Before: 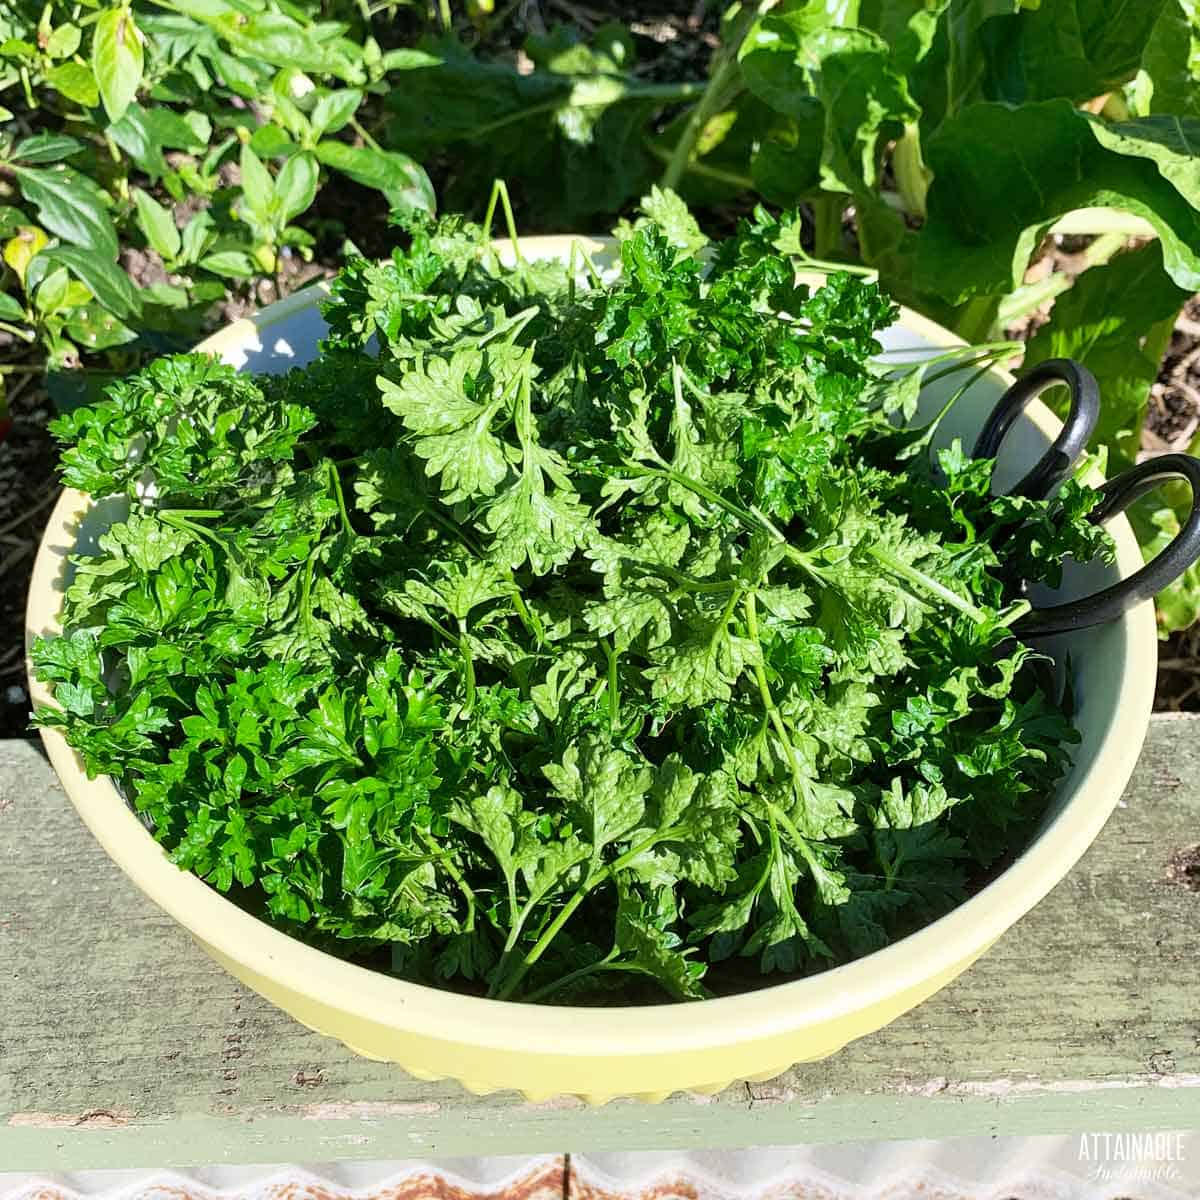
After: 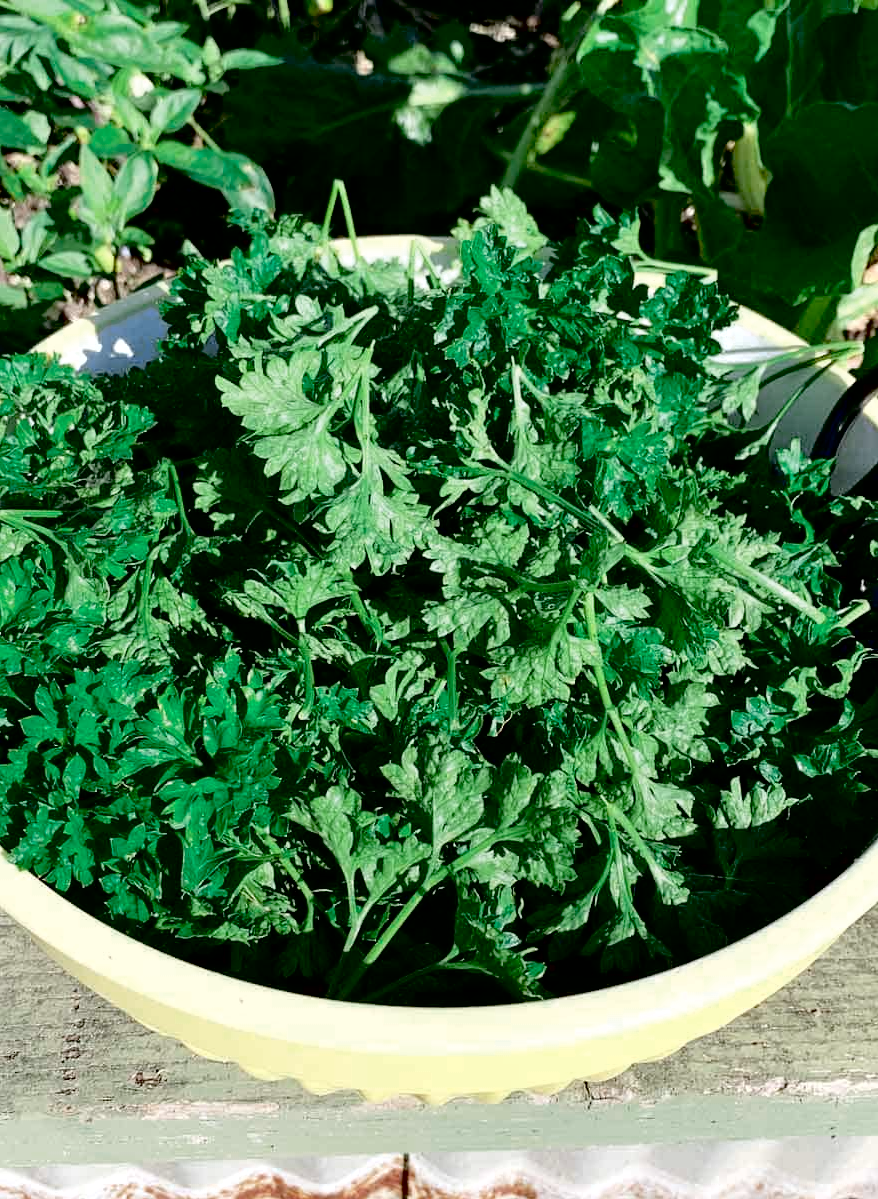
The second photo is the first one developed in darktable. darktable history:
color zones: curves: ch0 [(0, 0.5) (0.125, 0.4) (0.25, 0.5) (0.375, 0.4) (0.5, 0.4) (0.625, 0.6) (0.75, 0.6) (0.875, 0.5)]; ch1 [(0, 0.35) (0.125, 0.45) (0.25, 0.35) (0.375, 0.35) (0.5, 0.35) (0.625, 0.35) (0.75, 0.45) (0.875, 0.35)]; ch2 [(0, 0.6) (0.125, 0.5) (0.25, 0.5) (0.375, 0.6) (0.5, 0.6) (0.625, 0.5) (0.75, 0.5) (0.875, 0.5)]
fill light: exposure -2 EV, width 8.6
exposure: black level correction 0.025, exposure 0.182 EV, compensate highlight preservation false
crop: left 13.443%, right 13.31%
